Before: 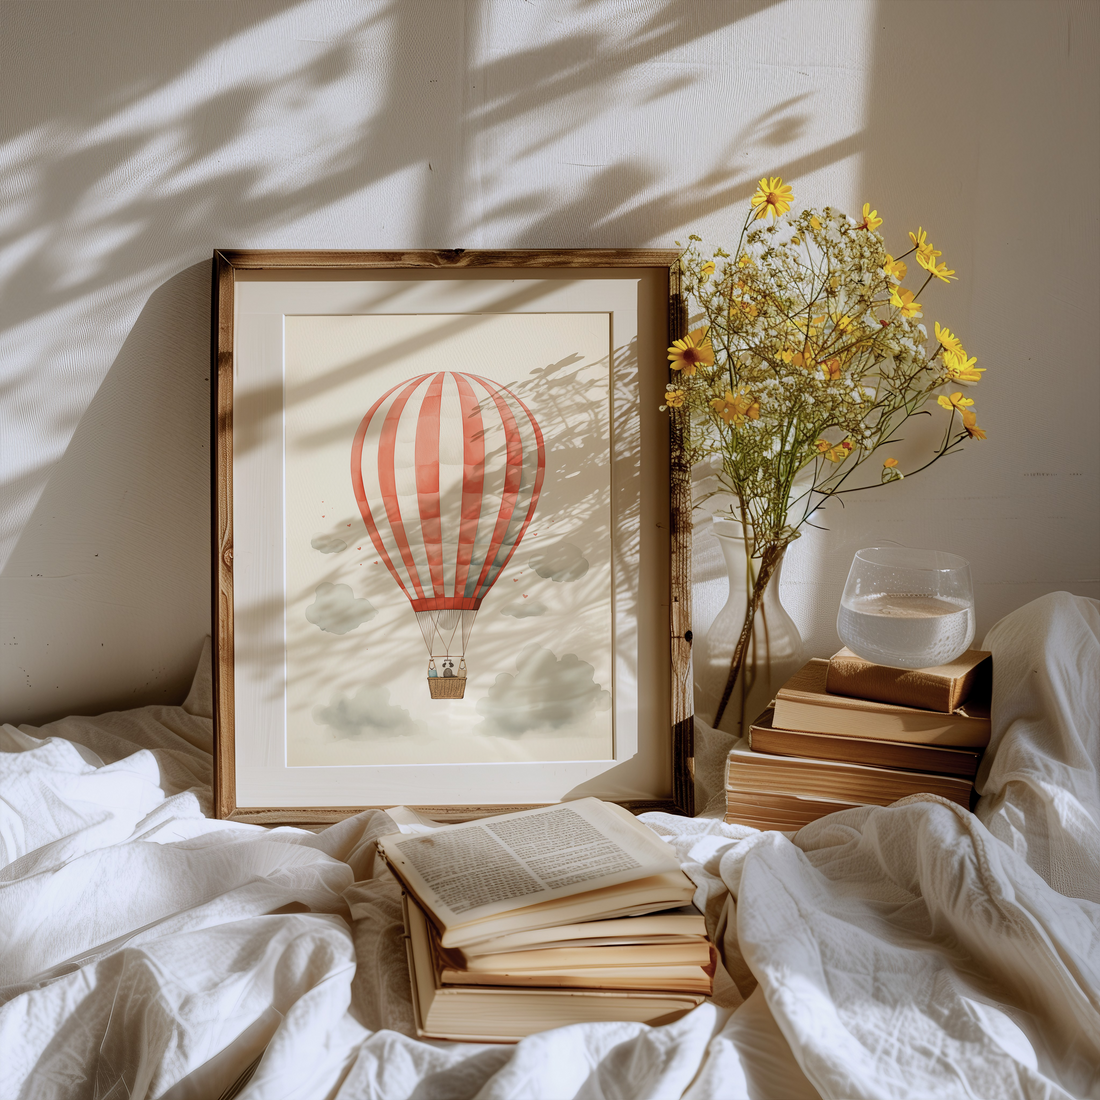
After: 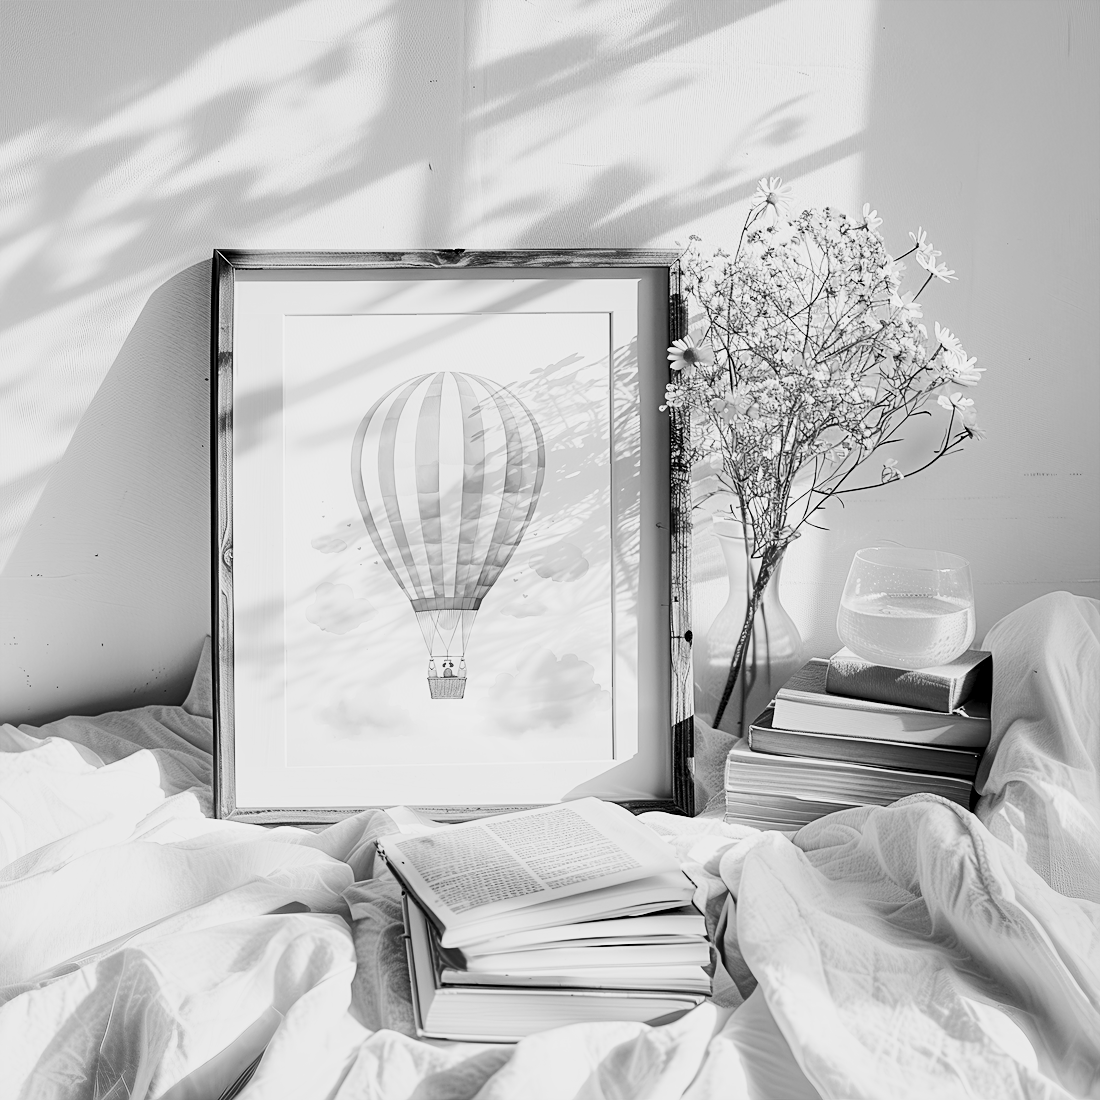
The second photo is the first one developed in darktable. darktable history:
monochrome: a -71.75, b 75.82
sharpen: on, module defaults
contrast brightness saturation: contrast 0.1, brightness 0.3, saturation 0.14
base curve: curves: ch0 [(0, 0) (0.028, 0.03) (0.121, 0.232) (0.46, 0.748) (0.859, 0.968) (1, 1)]
